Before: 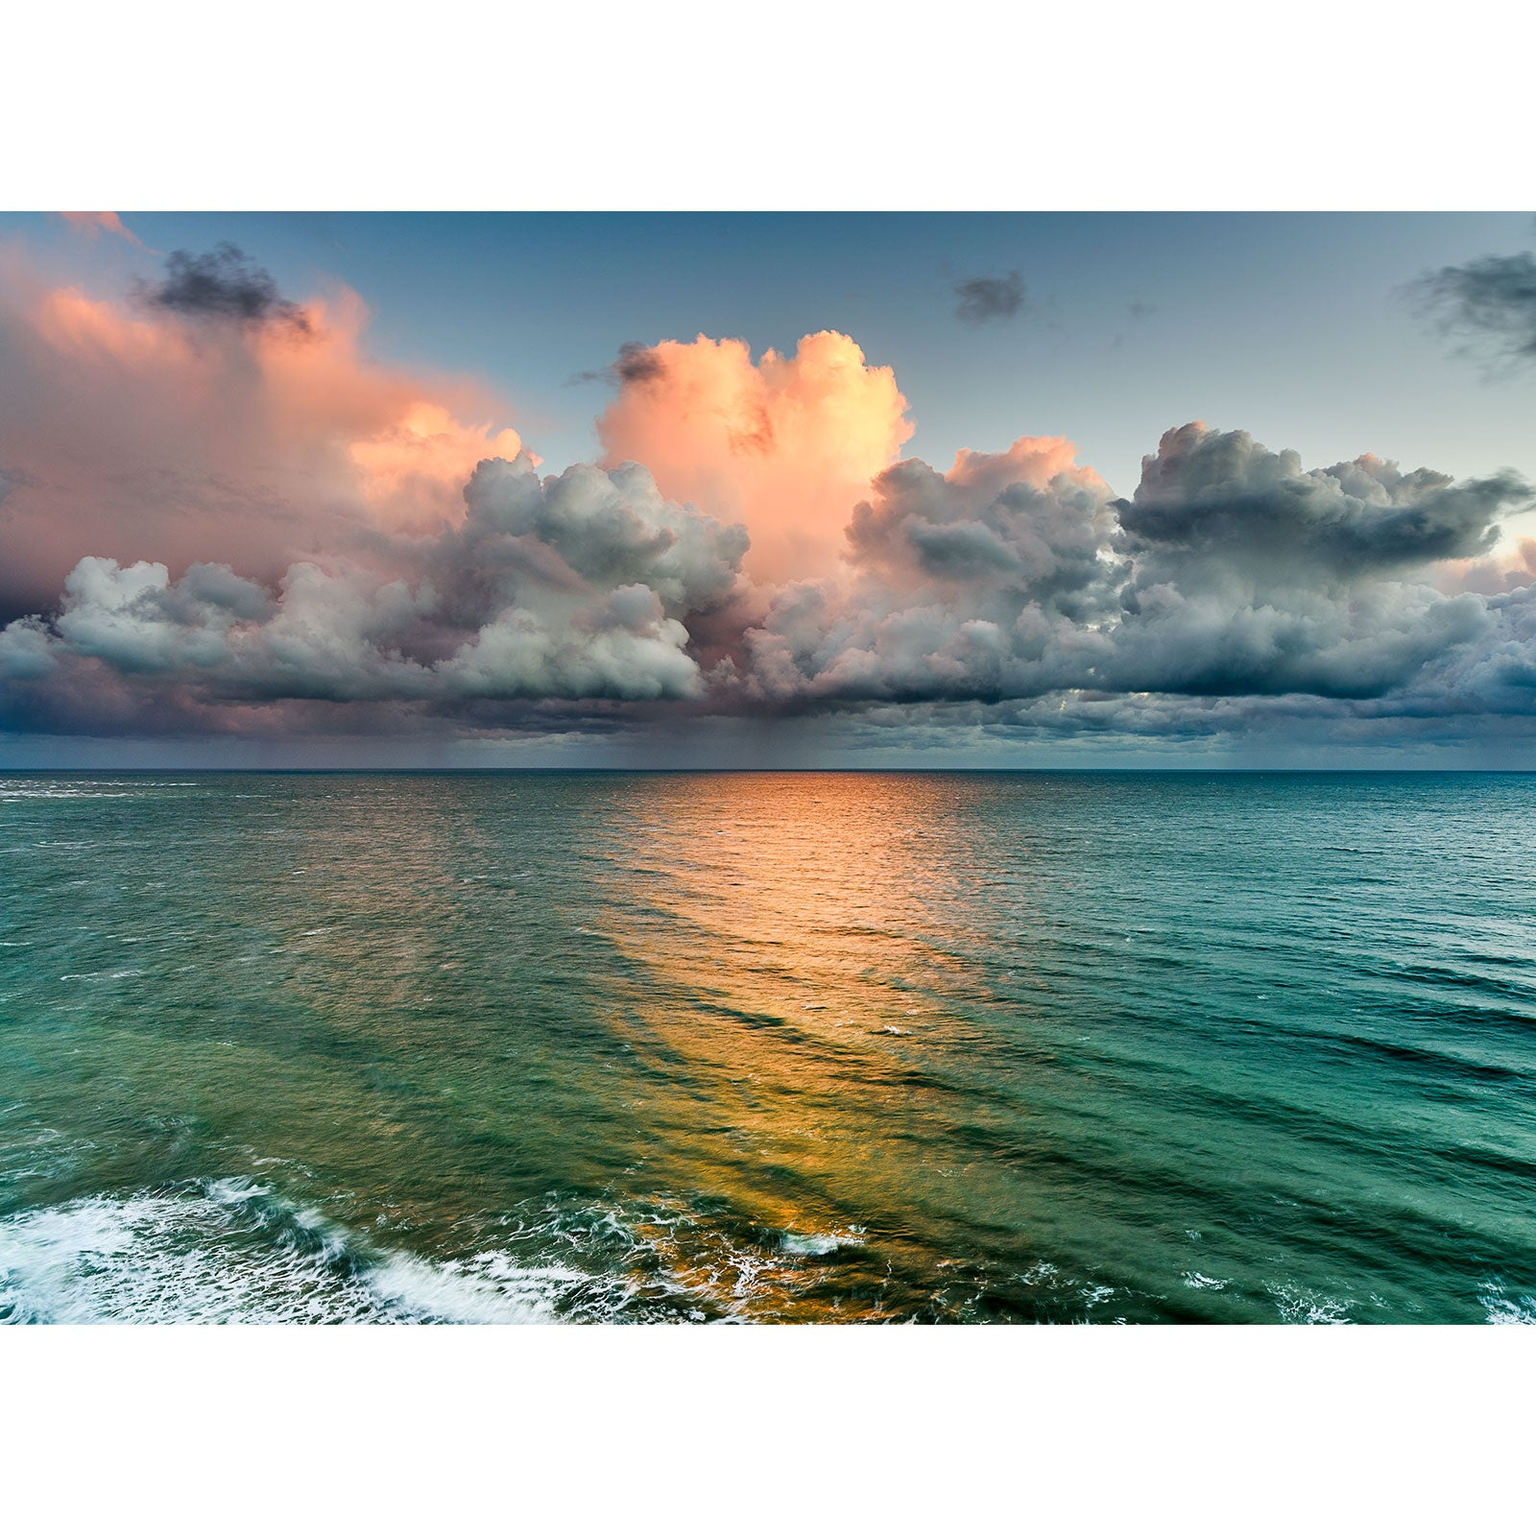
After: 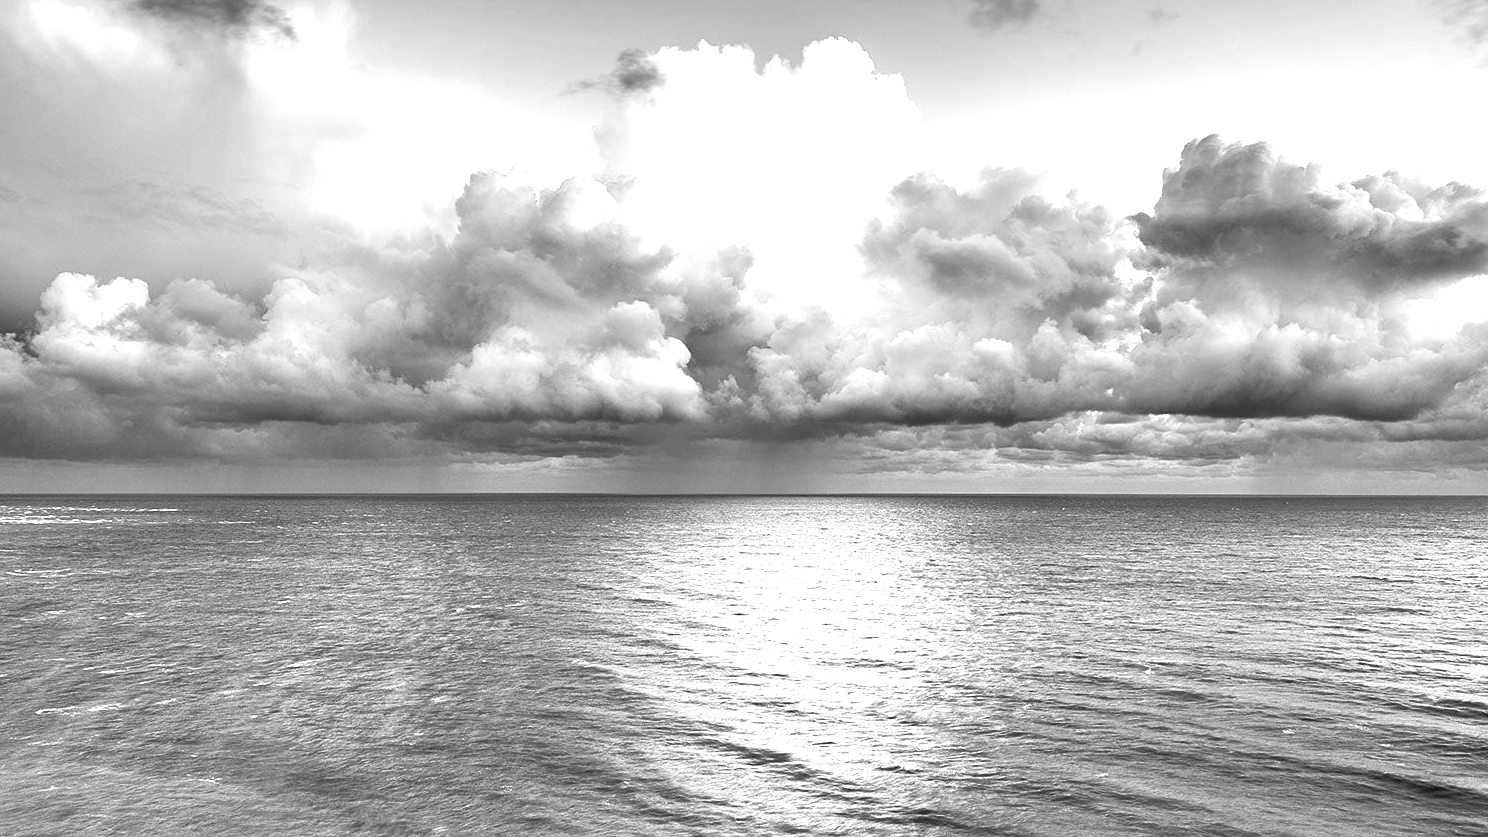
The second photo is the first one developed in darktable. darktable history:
monochrome: on, module defaults
rgb curve: curves: ch0 [(0, 0) (0.072, 0.166) (0.217, 0.293) (0.414, 0.42) (1, 1)], compensate middle gray true, preserve colors basic power
crop: left 1.744%, top 19.225%, right 5.069%, bottom 28.357%
white balance: red 1.188, blue 1.11
exposure: black level correction 0, exposure 1.2 EV, compensate exposure bias true, compensate highlight preservation false
vignetting: fall-off start 100%, brightness -0.282, width/height ratio 1.31
